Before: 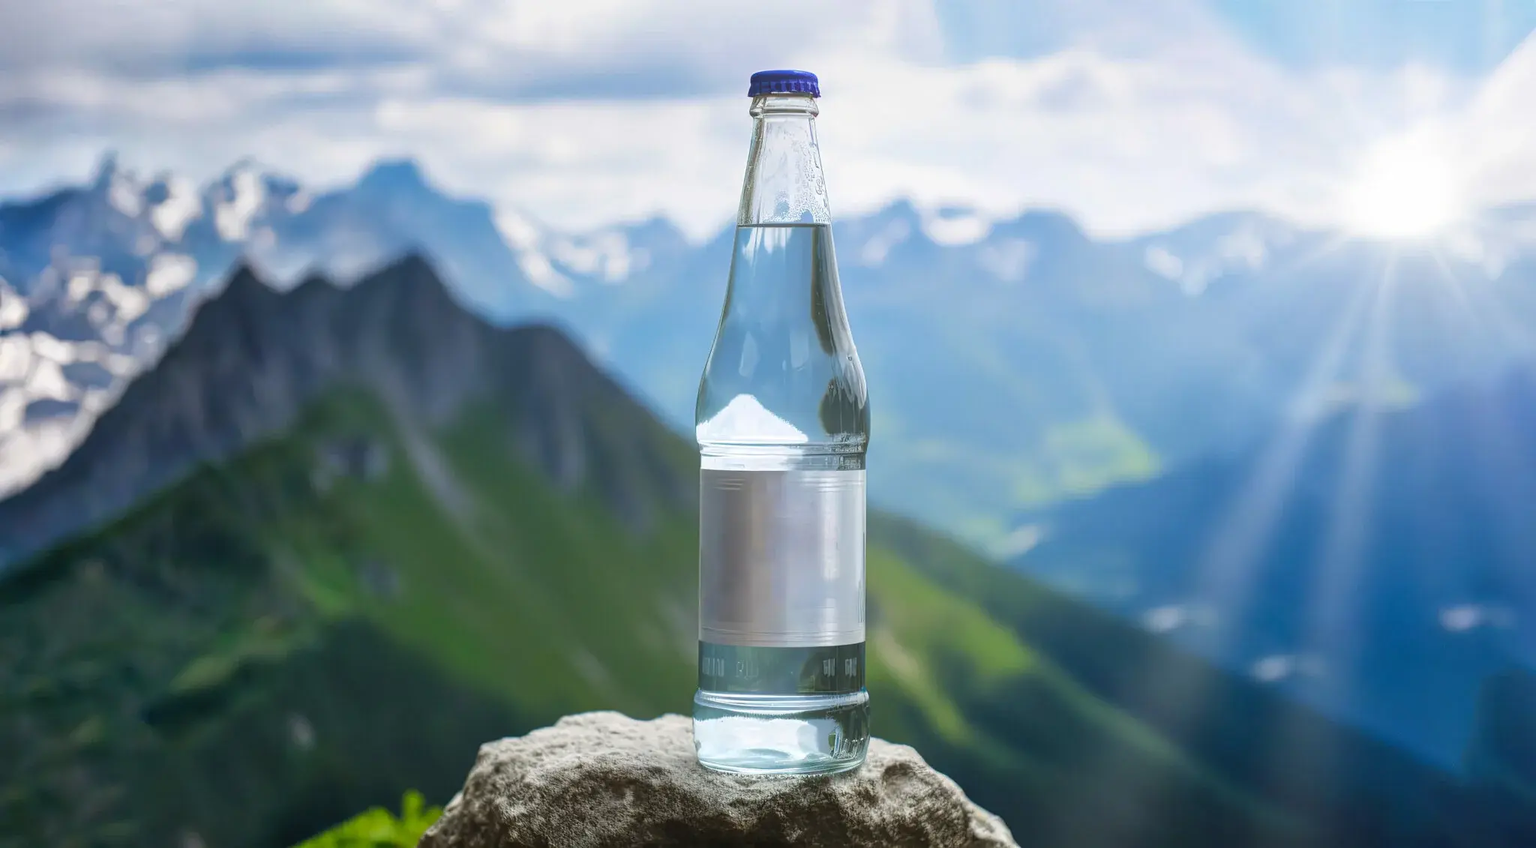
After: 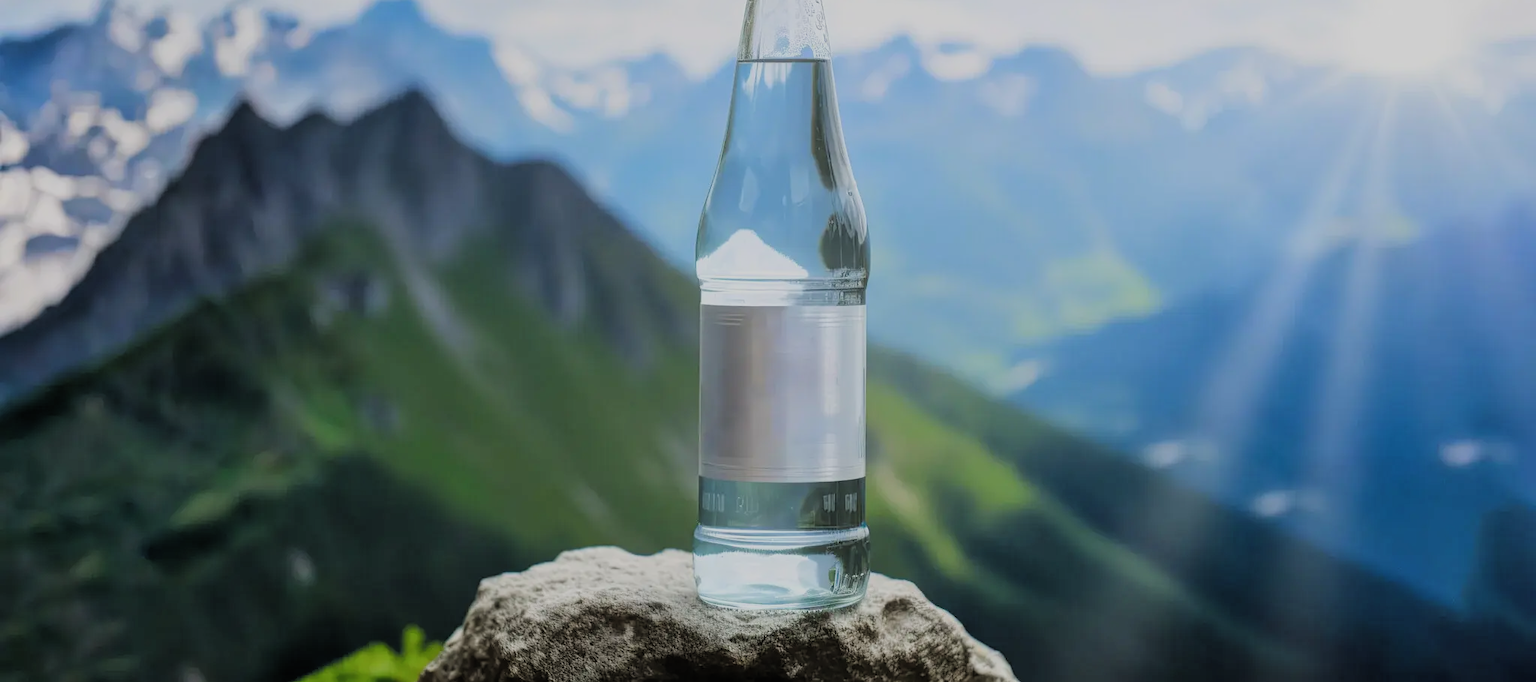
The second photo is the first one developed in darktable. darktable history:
filmic rgb: black relative exposure -6.98 EV, white relative exposure 5.61 EV, hardness 2.85, add noise in highlights 0, preserve chrominance luminance Y, color science v3 (2019), use custom middle-gray values true, contrast in highlights soft
crop and rotate: top 19.515%
